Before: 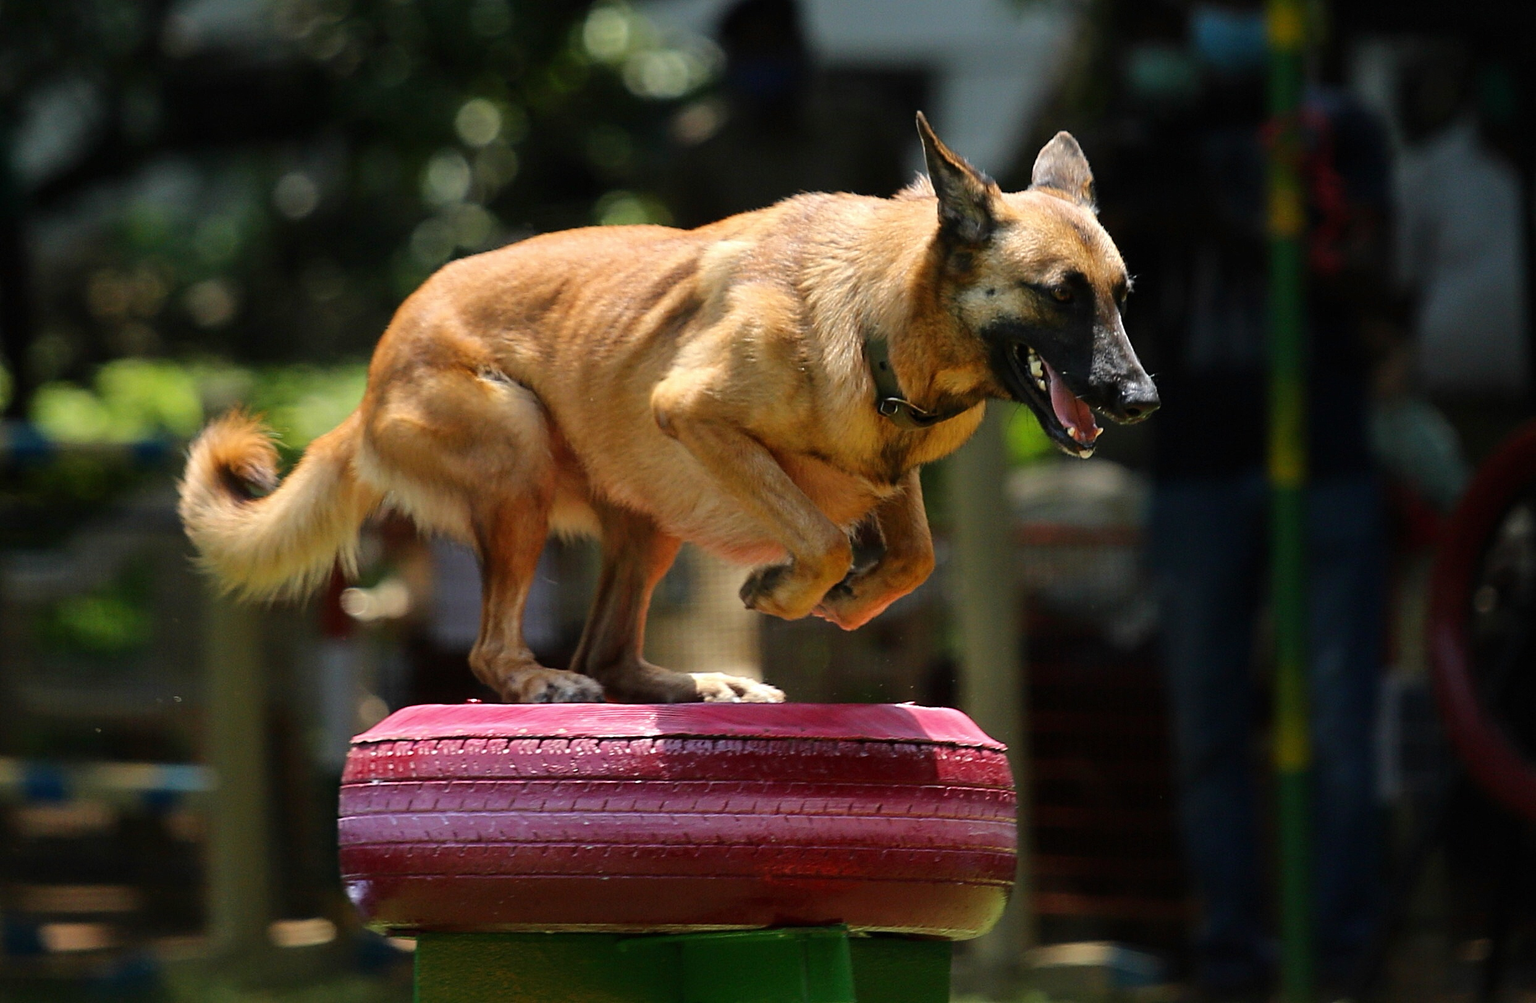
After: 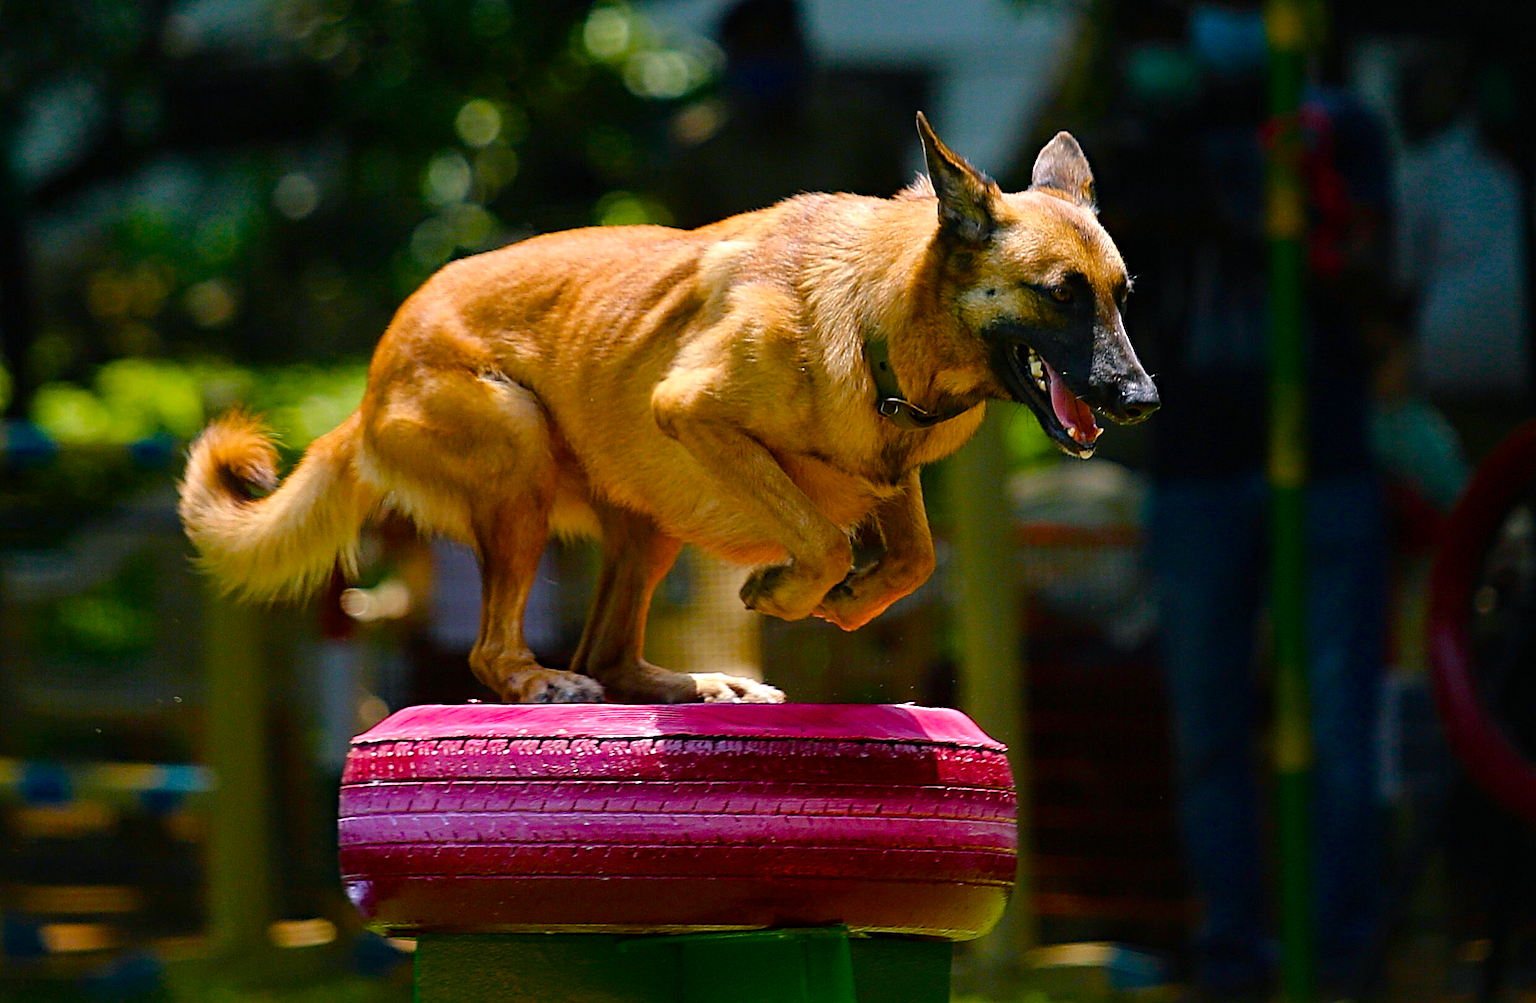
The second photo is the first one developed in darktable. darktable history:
color balance rgb: shadows lift › chroma 1.023%, shadows lift › hue 214.48°, highlights gain › chroma 1.538%, highlights gain › hue 309.9°, linear chroma grading › global chroma -0.611%, perceptual saturation grading › global saturation 45.177%, perceptual saturation grading › highlights -50.46%, perceptual saturation grading › shadows 31.193%, global vibrance 34.845%
sharpen: on, module defaults
haze removal: compatibility mode true, adaptive false
